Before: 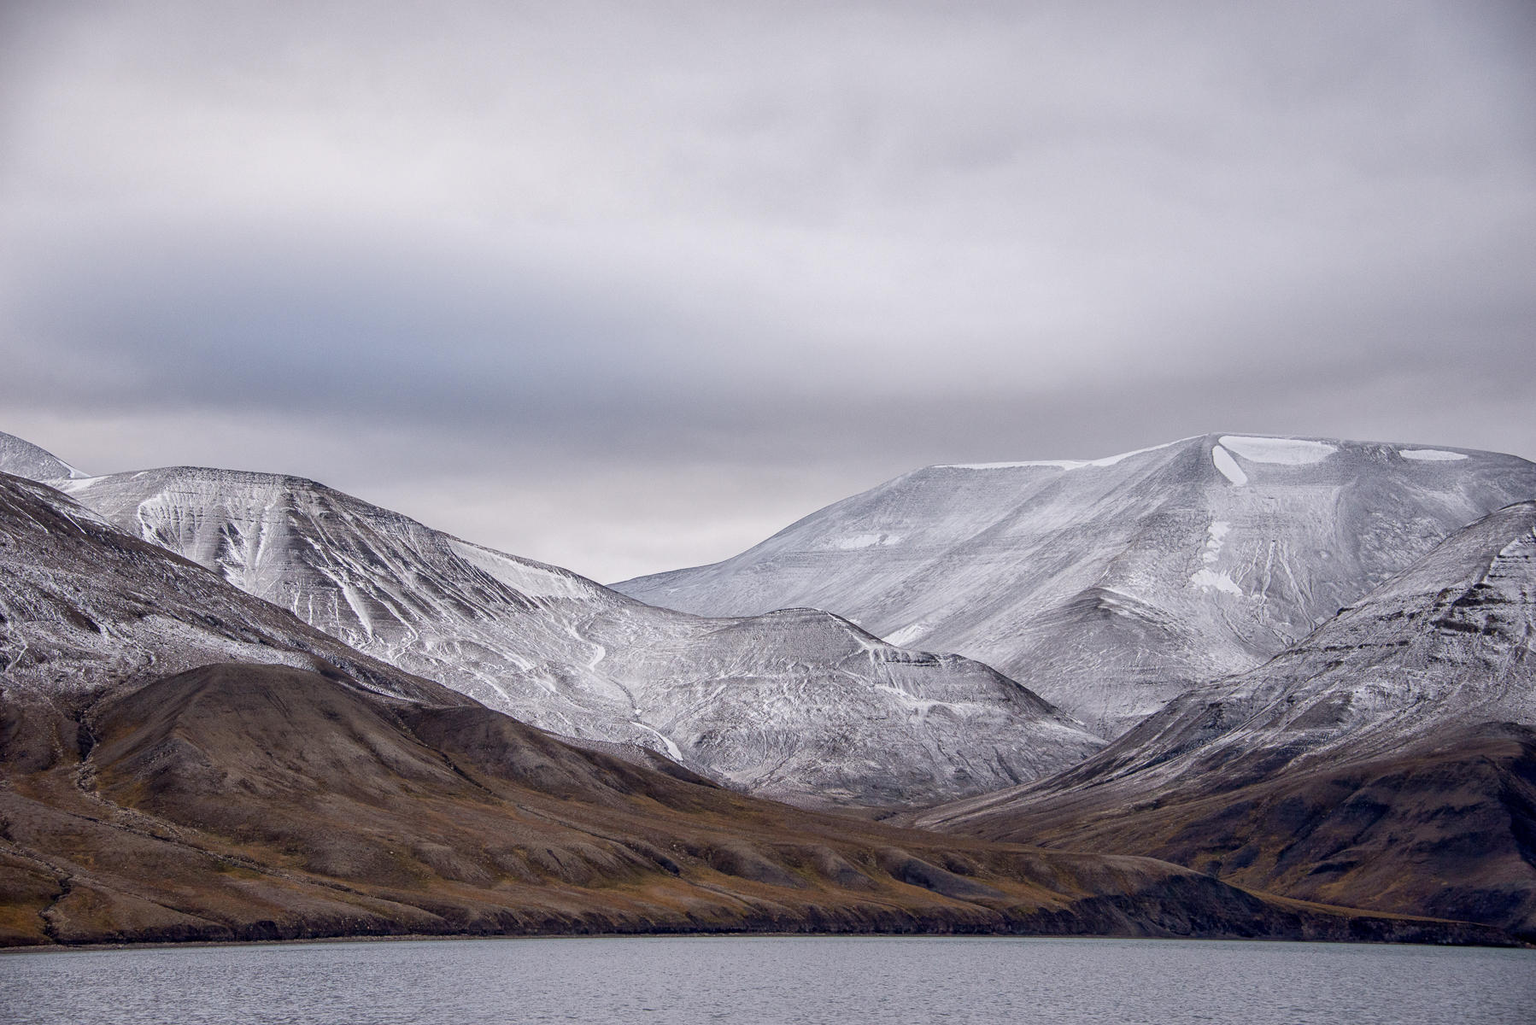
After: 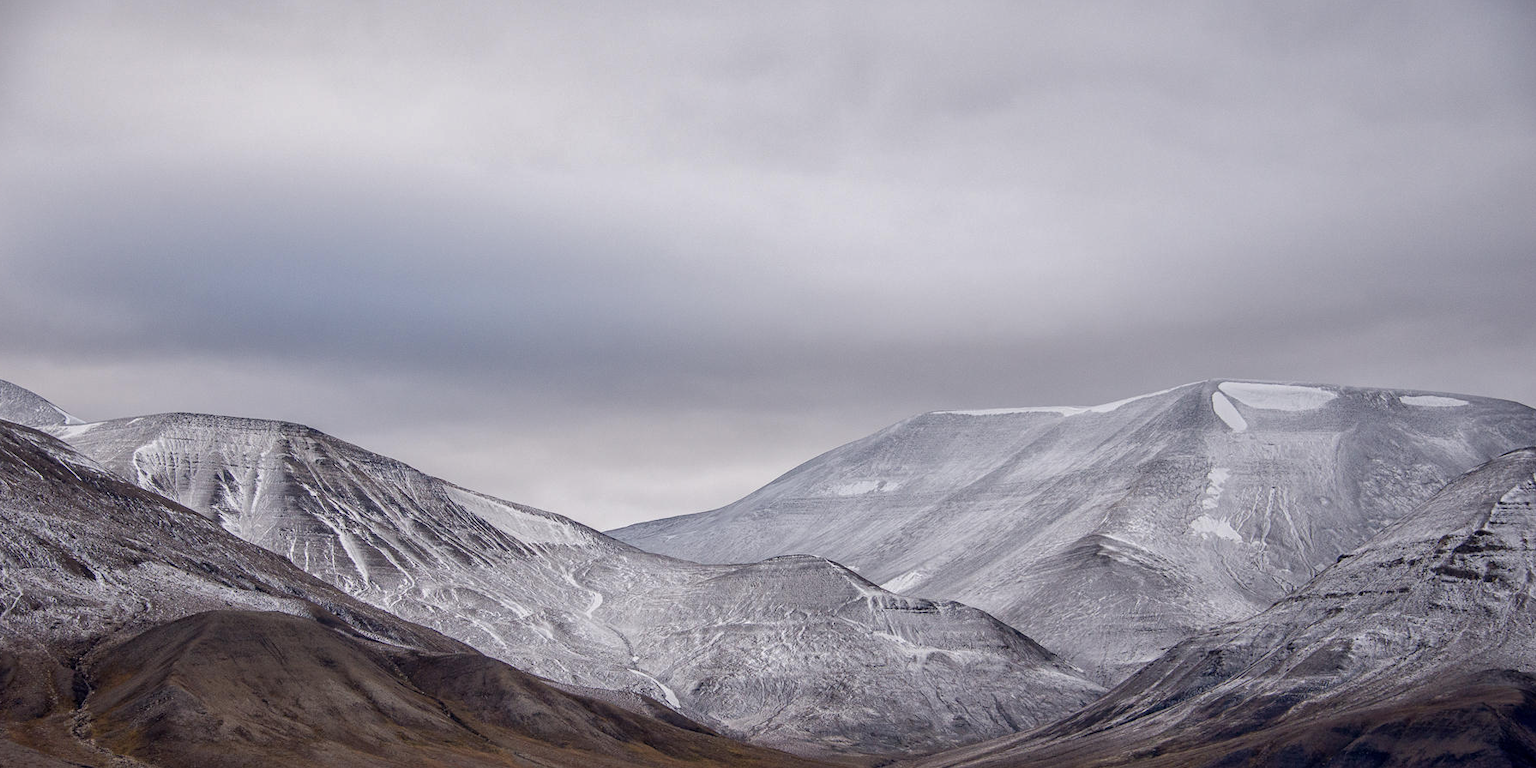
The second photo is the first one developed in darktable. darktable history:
crop: left 0.387%, top 5.469%, bottom 19.809%
base curve: curves: ch0 [(0, 0) (0.74, 0.67) (1, 1)]
